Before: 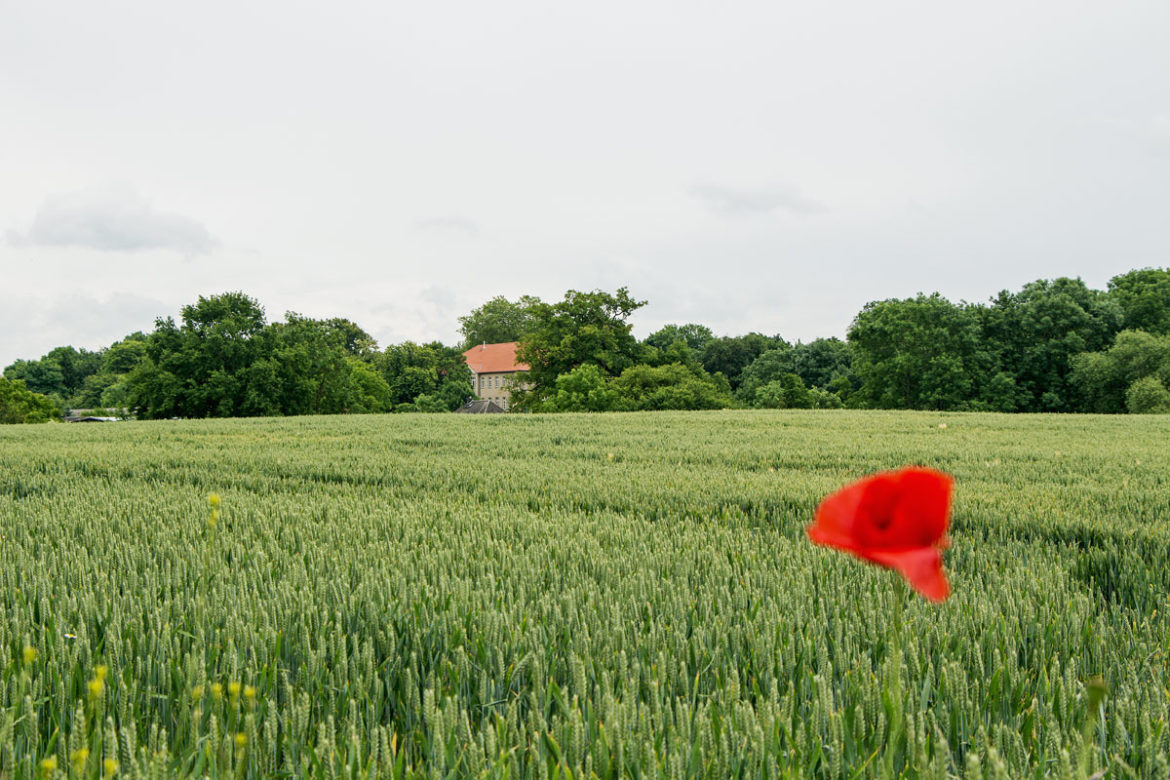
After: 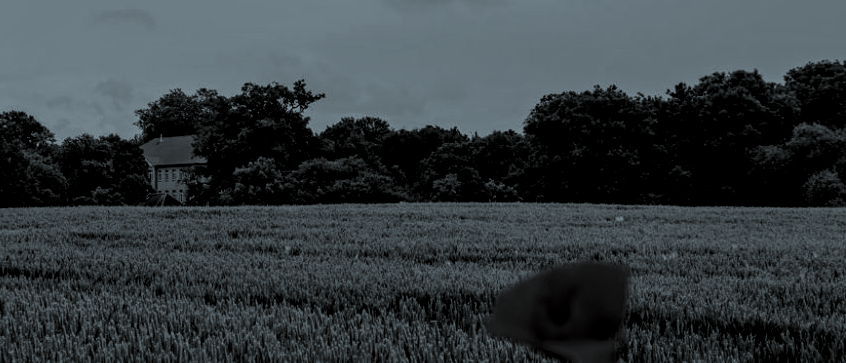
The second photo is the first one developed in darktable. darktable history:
color balance rgb: perceptual saturation grading › global saturation 35.184%, perceptual saturation grading › highlights -29.899%, perceptual saturation grading › shadows 35.862%, global vibrance 20%
tone equalizer: edges refinement/feathering 500, mask exposure compensation -1.57 EV, preserve details no
haze removal: compatibility mode true, adaptive false
color correction: highlights a* -12.94, highlights b* -18.01, saturation 0.713
contrast brightness saturation: contrast 0.022, brightness -0.987, saturation -0.987
crop and rotate: left 27.692%, top 26.553%, bottom 26.804%
local contrast: highlights 61%, detail 143%, midtone range 0.431
filmic rgb: black relative exposure -6.98 EV, white relative exposure 5.62 EV, hardness 2.85
